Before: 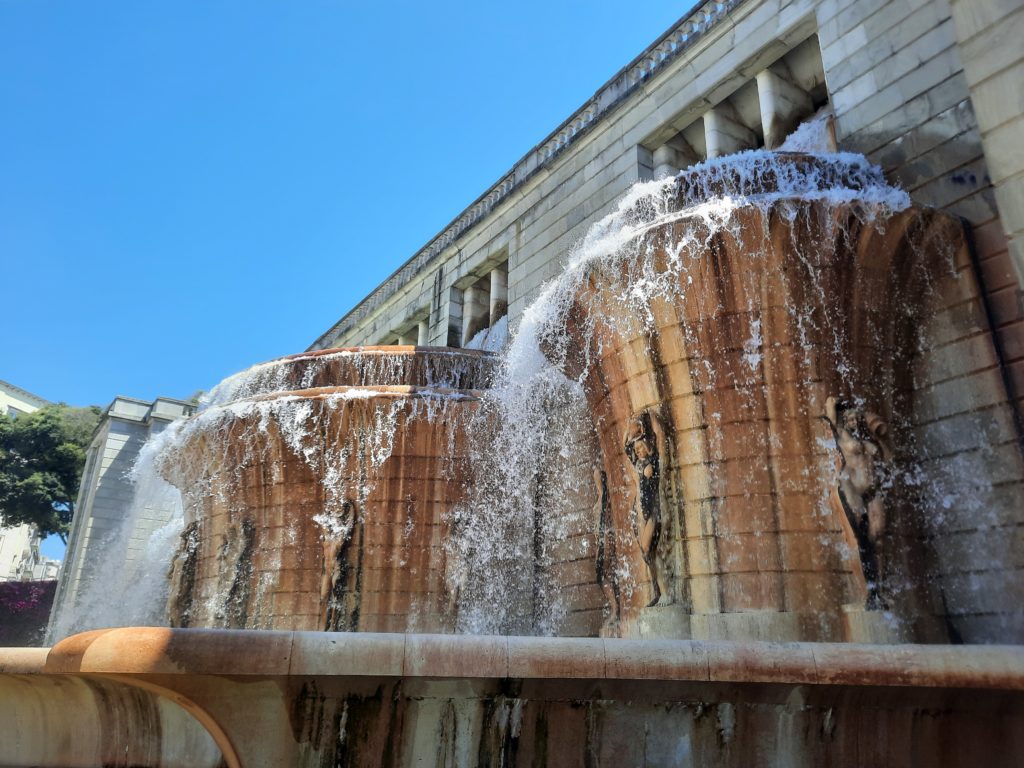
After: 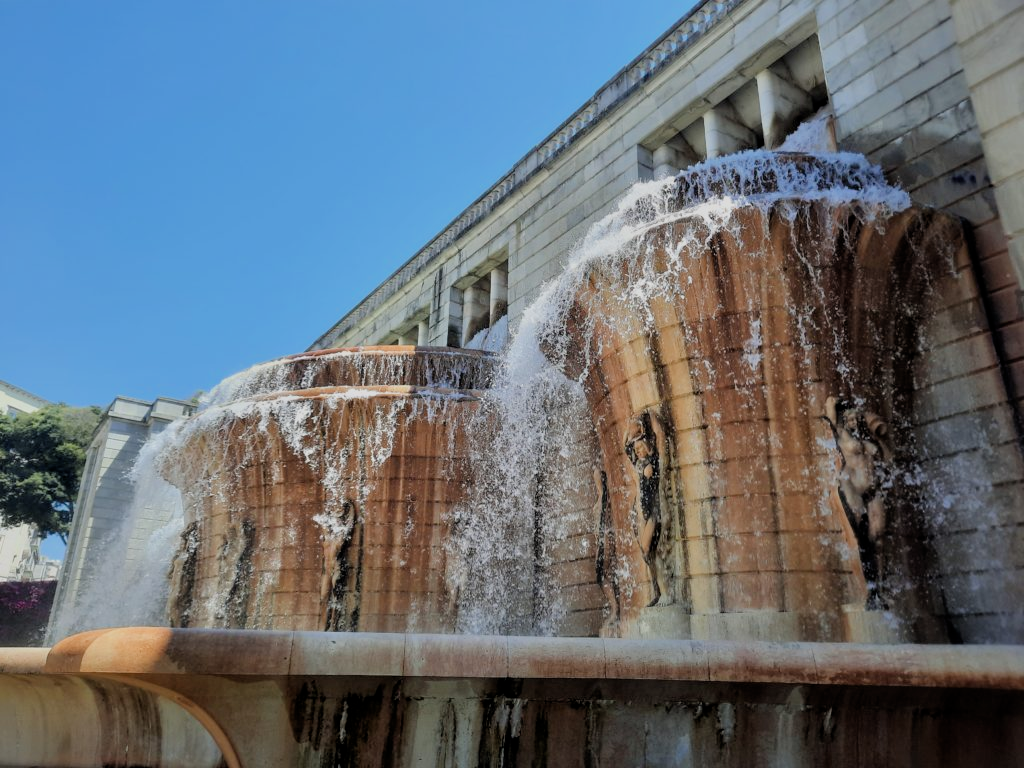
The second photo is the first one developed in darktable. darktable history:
filmic rgb: middle gray luminance 18.23%, black relative exposure -9.01 EV, white relative exposure 3.69 EV, threshold 2.98 EV, target black luminance 0%, hardness 4.88, latitude 67.53%, contrast 0.949, highlights saturation mix 18.99%, shadows ↔ highlights balance 21.16%, enable highlight reconstruction true
